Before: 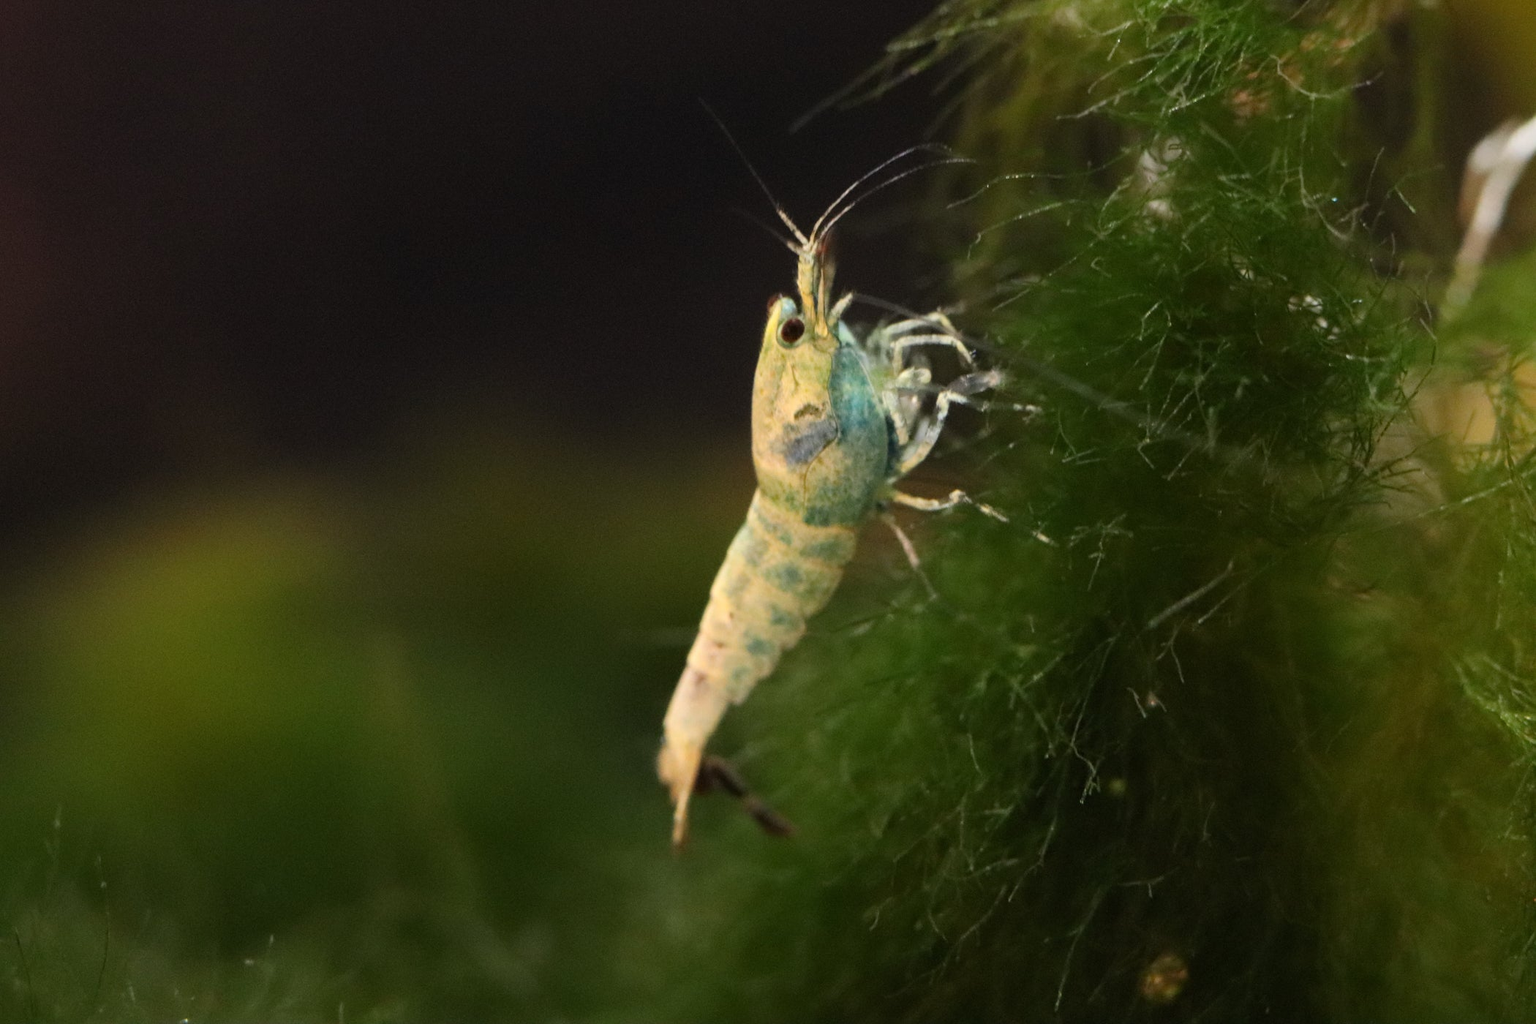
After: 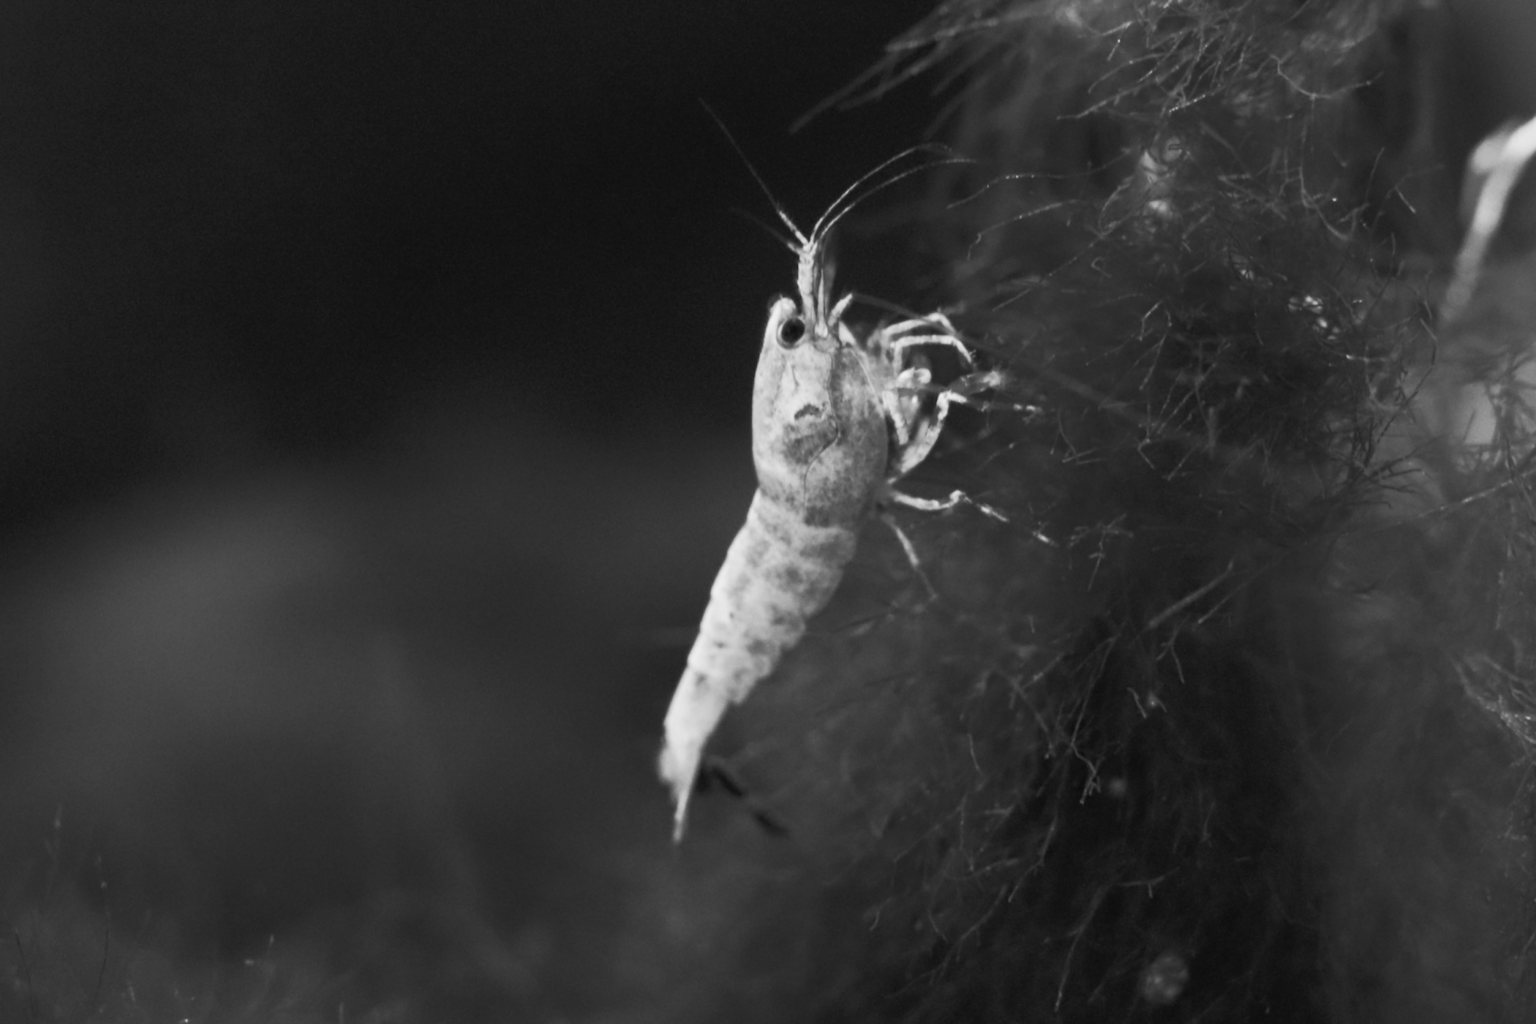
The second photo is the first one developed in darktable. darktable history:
white balance: red 0.925, blue 1.046
exposure: exposure -0.177 EV, compensate highlight preservation false
rgb curve: curves: ch0 [(0, 0) (0.072, 0.166) (0.217, 0.293) (0.414, 0.42) (1, 1)], compensate middle gray true, preserve colors basic power
lowpass: radius 0.76, contrast 1.56, saturation 0, unbound 0
